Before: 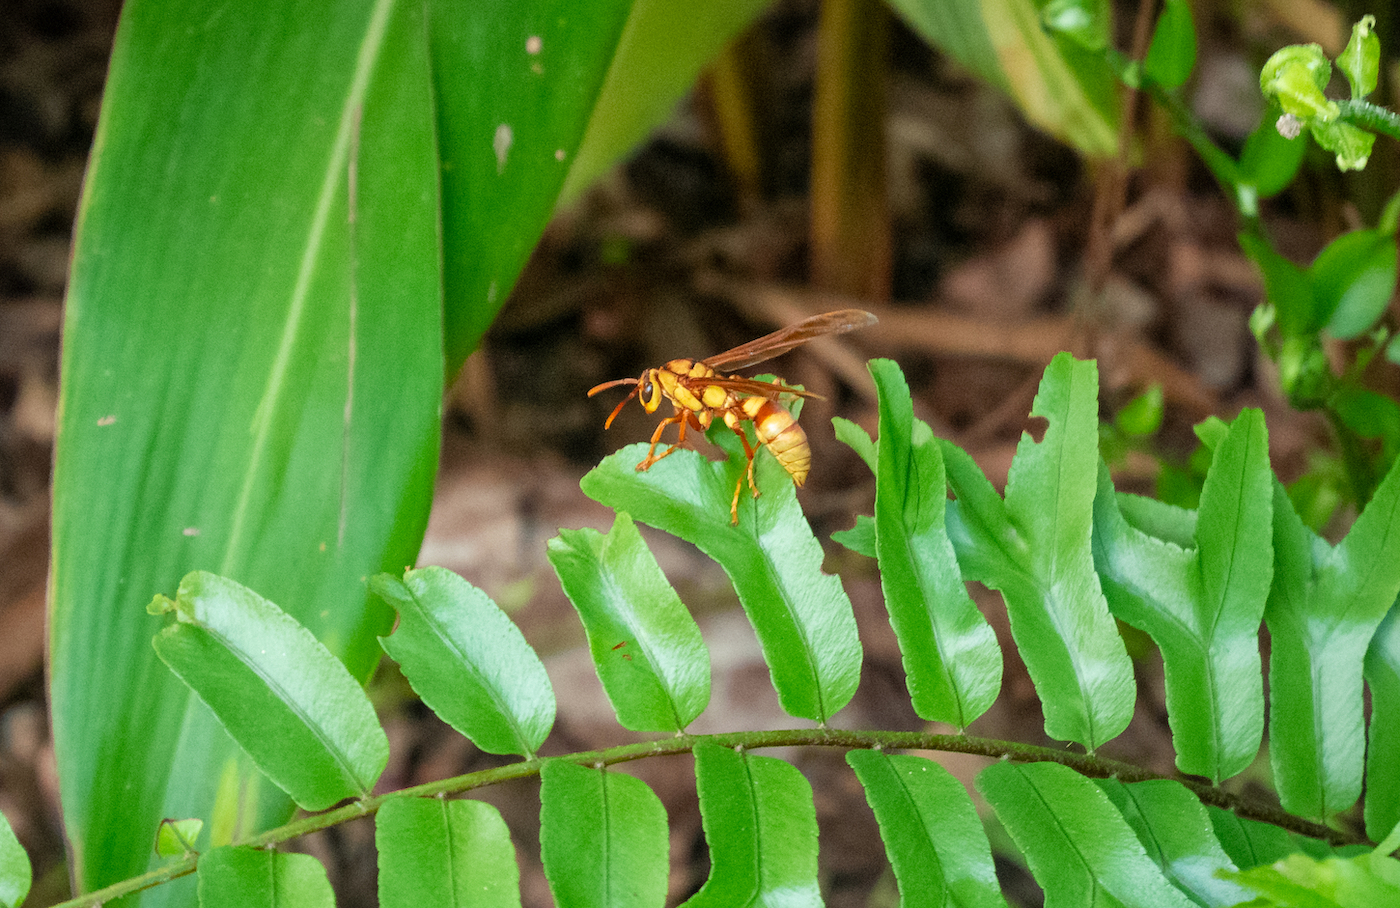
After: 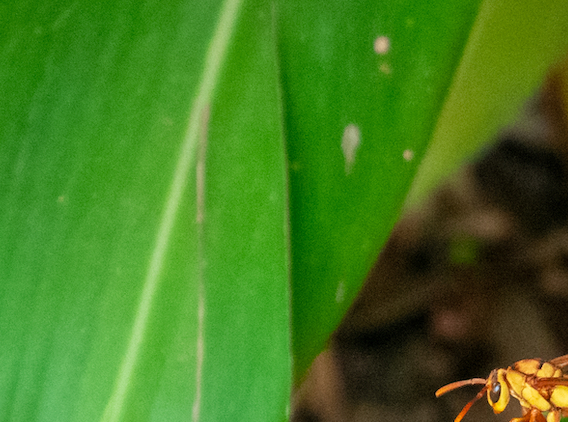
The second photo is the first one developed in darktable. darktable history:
crop and rotate: left 10.862%, top 0.084%, right 48.547%, bottom 53.36%
